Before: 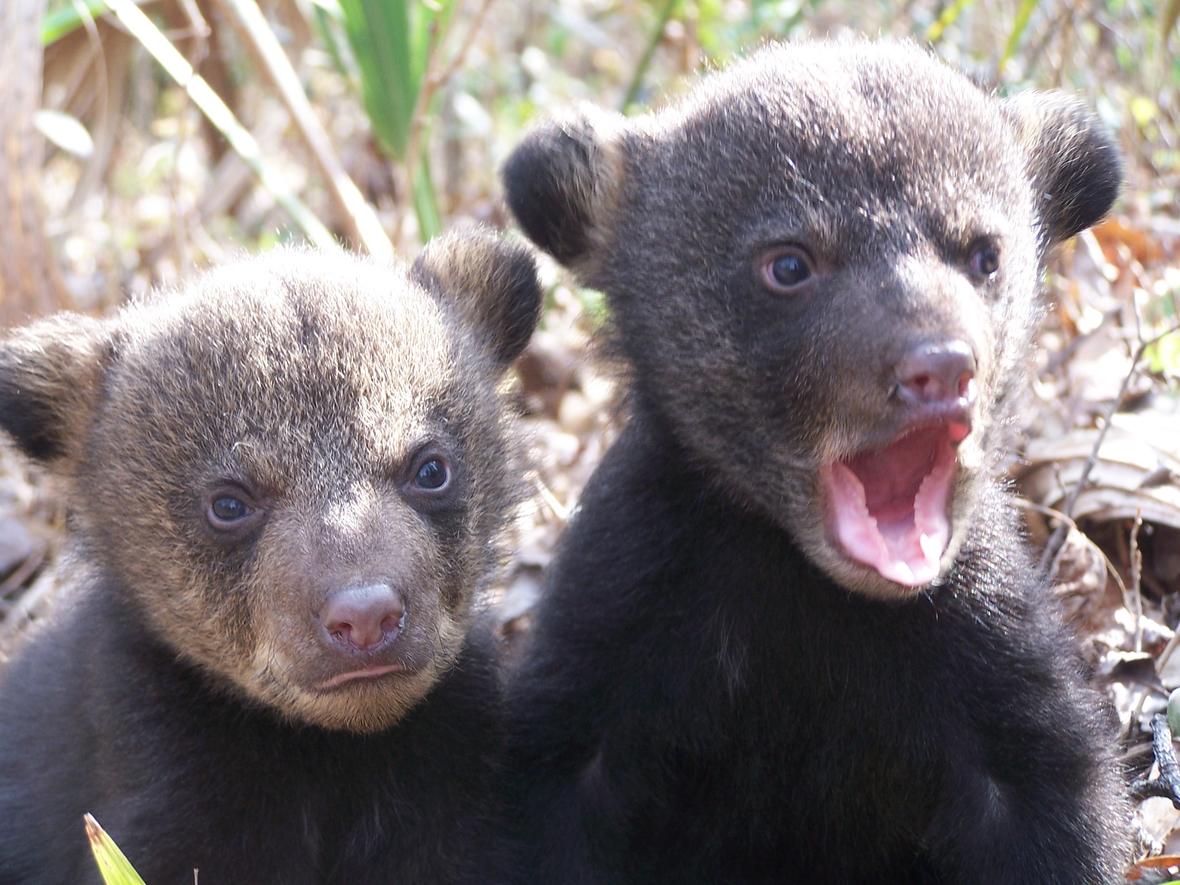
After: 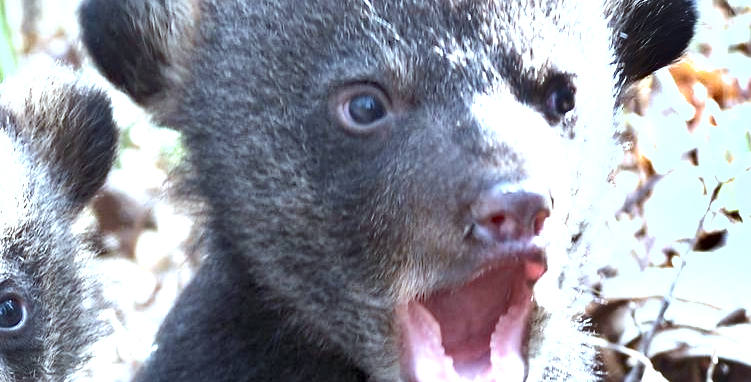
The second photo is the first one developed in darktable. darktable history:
shadows and highlights: soften with gaussian
crop: left 36.005%, top 18.293%, right 0.31%, bottom 38.444%
haze removal: strength 0.29, distance 0.25, compatibility mode true, adaptive false
color correction: highlights a* -12.64, highlights b* -18.1, saturation 0.7
exposure: black level correction 0, exposure 1.125 EV, compensate exposure bias true, compensate highlight preservation false
